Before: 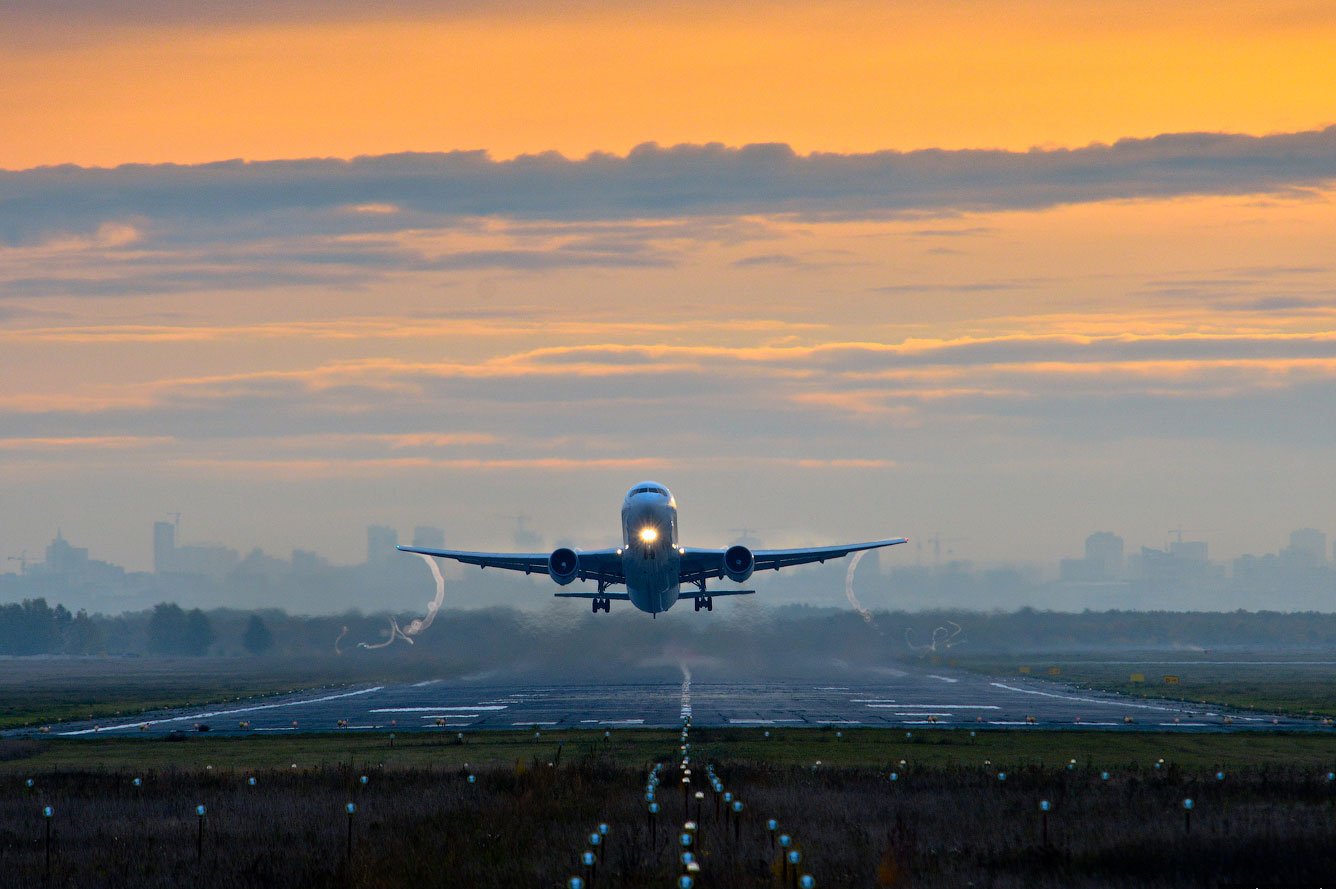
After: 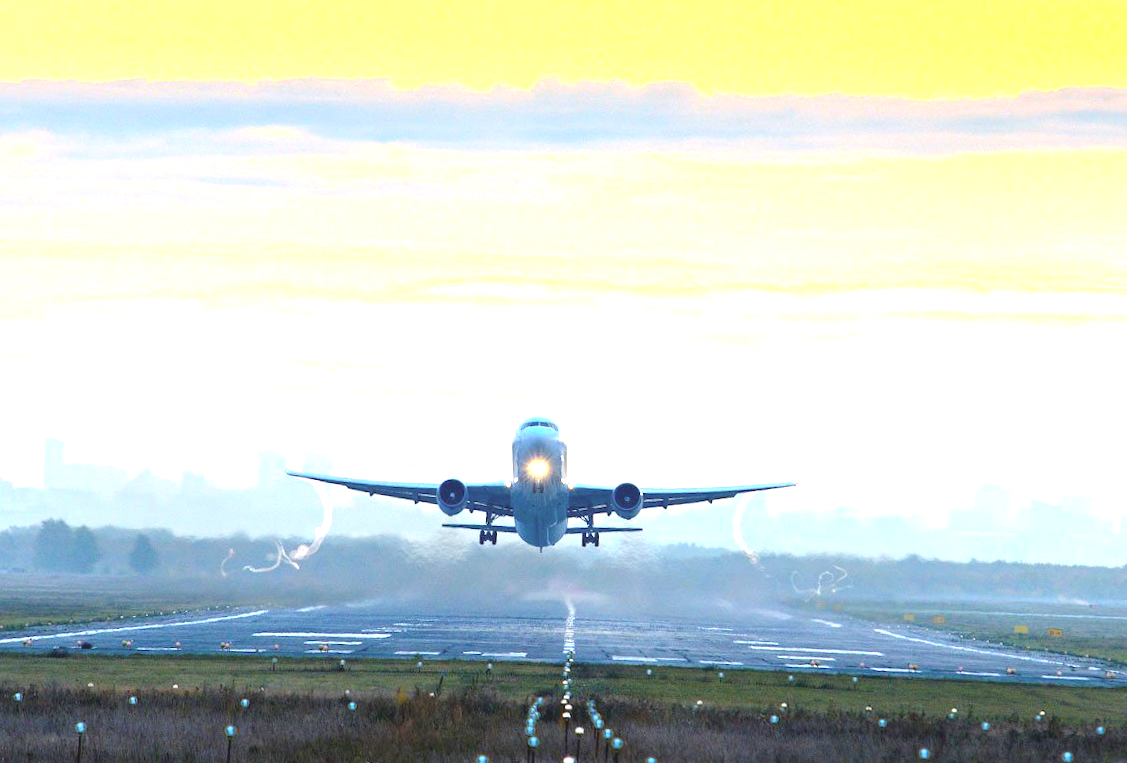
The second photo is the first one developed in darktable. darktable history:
rotate and perspective: rotation -1.17°, automatic cropping off
crop and rotate: angle -3.27°, left 5.211%, top 5.211%, right 4.607%, bottom 4.607%
contrast brightness saturation: contrast -0.15, brightness 0.05, saturation -0.12
exposure: exposure 2.207 EV, compensate highlight preservation false
